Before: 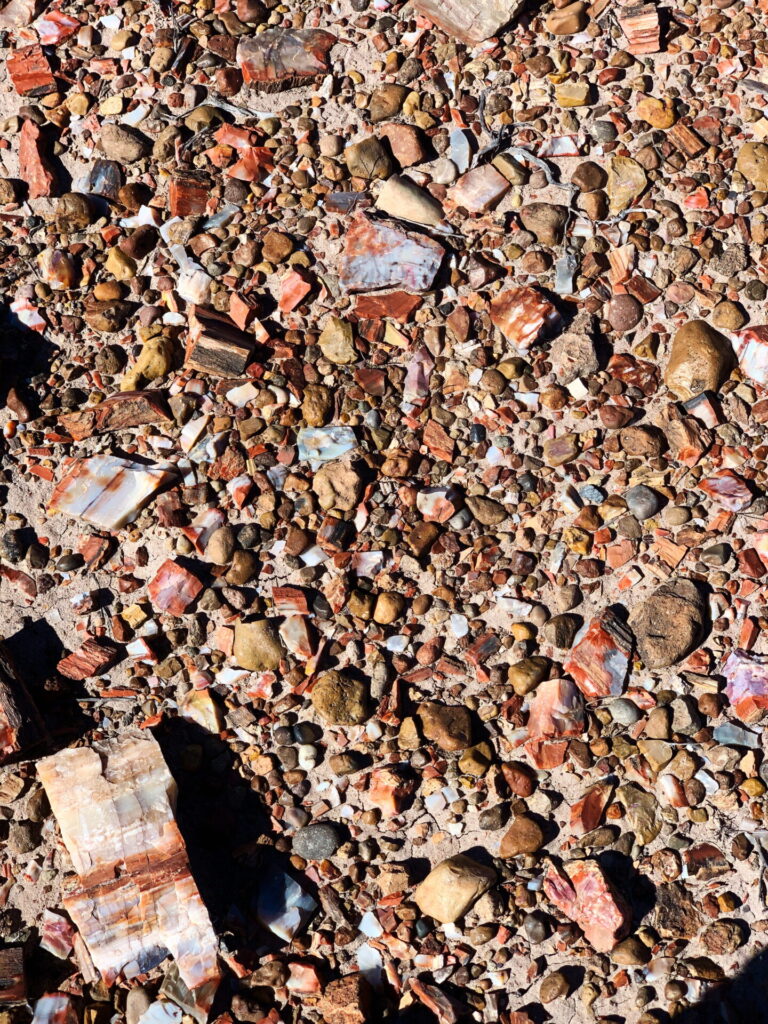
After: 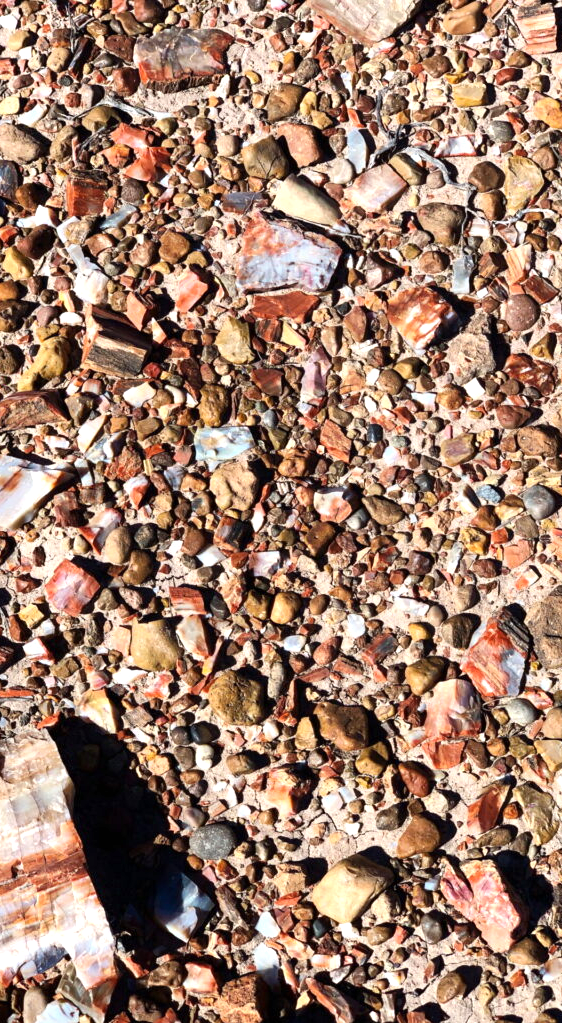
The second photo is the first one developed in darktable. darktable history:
tone equalizer: on, module defaults
crop: left 13.443%, right 13.31%
exposure: exposure 0.367 EV, compensate highlight preservation false
